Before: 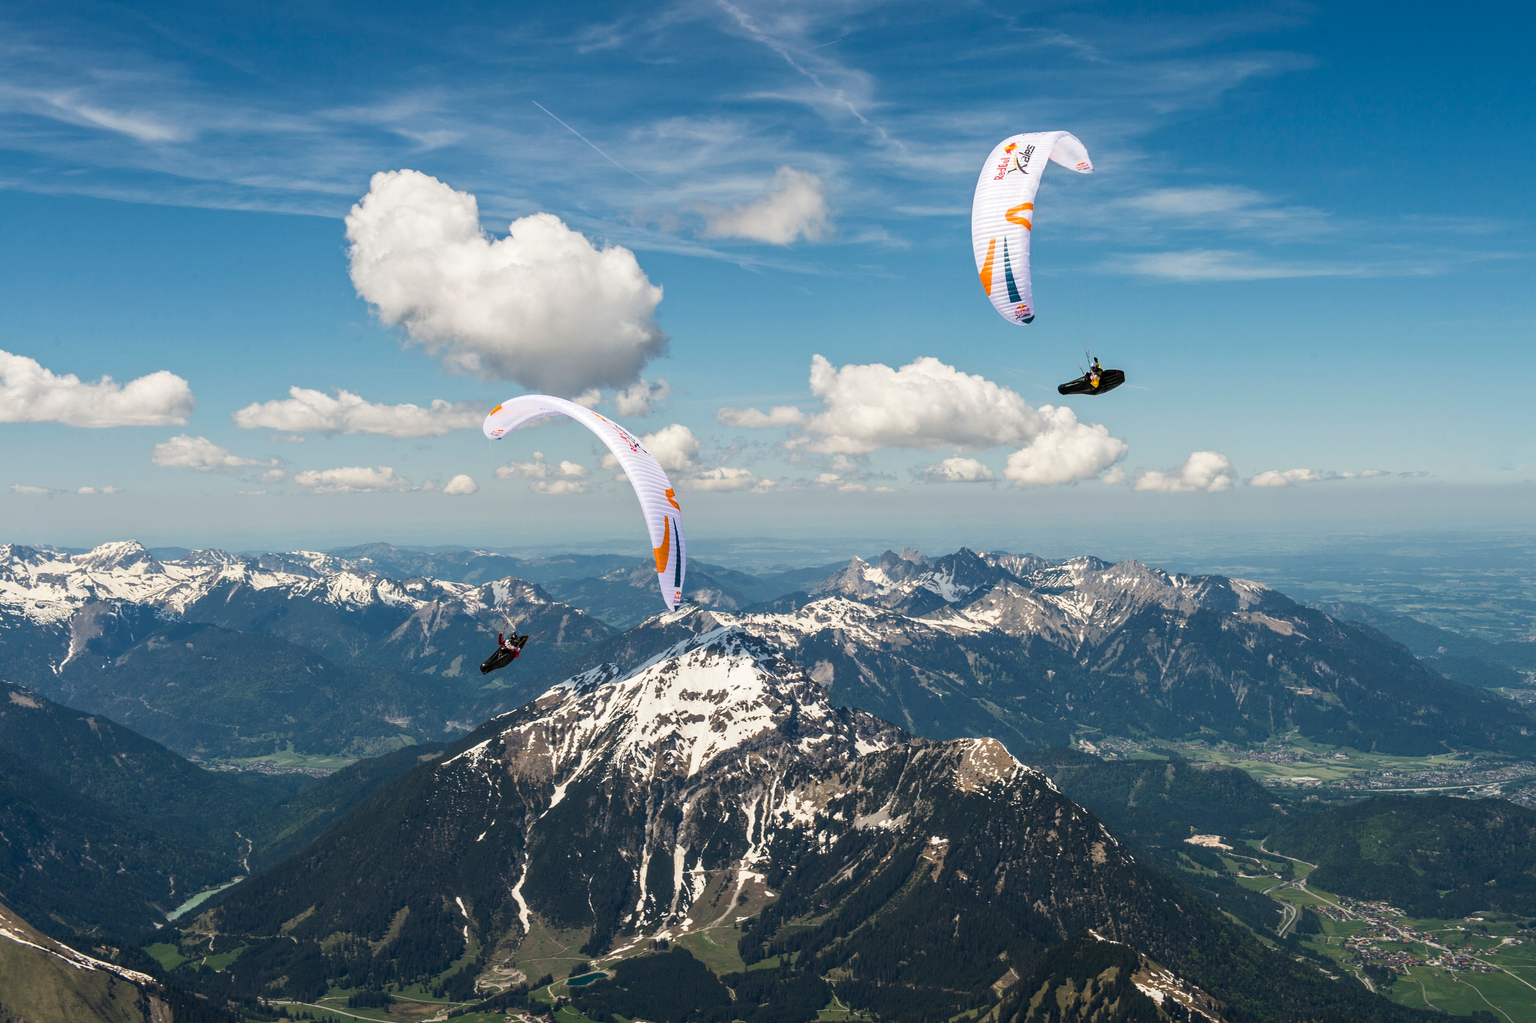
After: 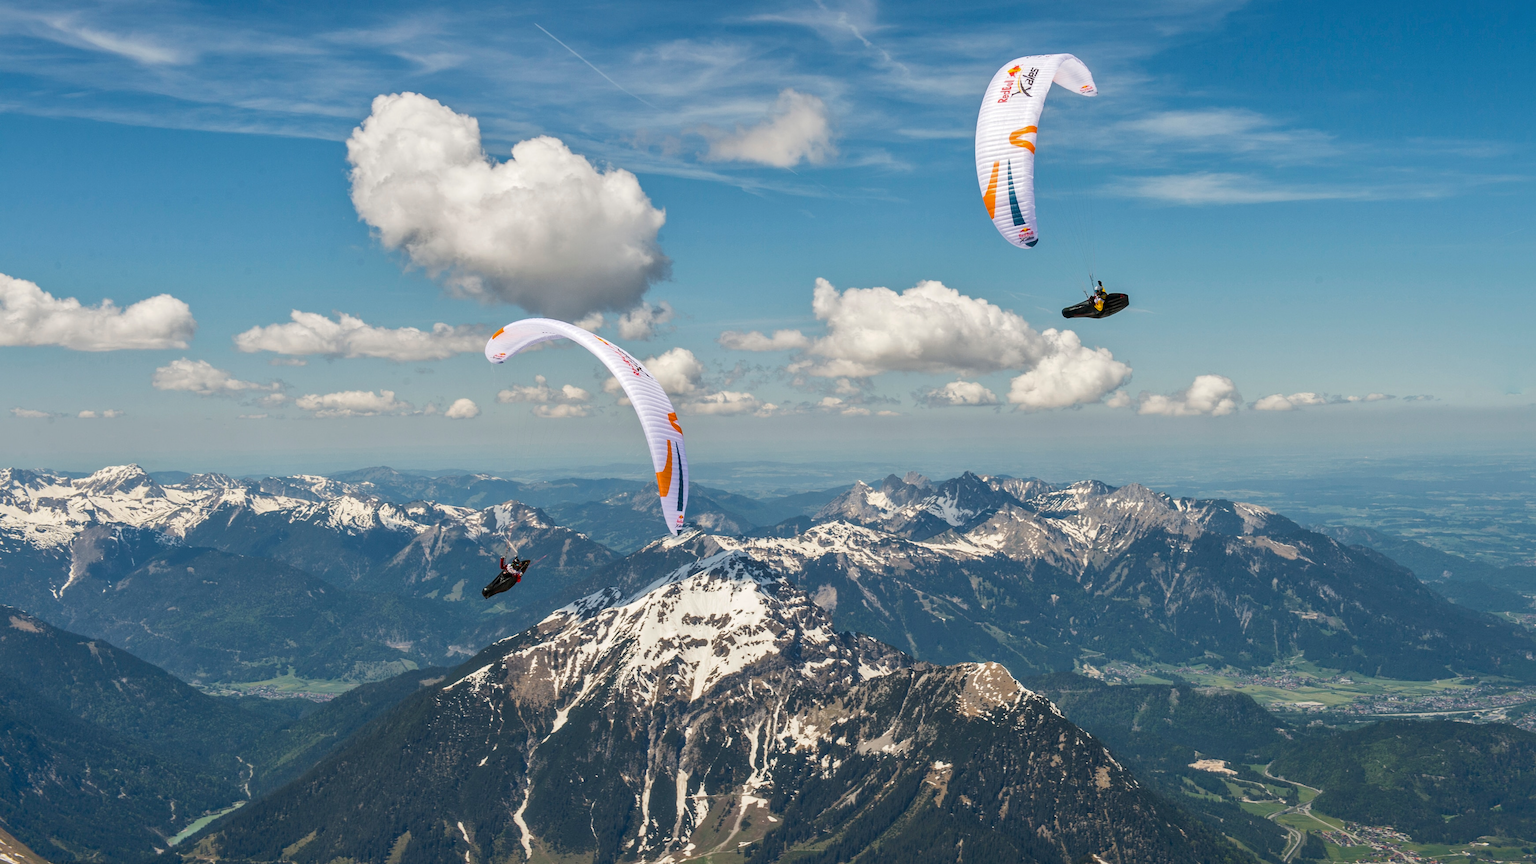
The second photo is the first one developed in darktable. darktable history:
shadows and highlights: on, module defaults
crop: top 7.625%, bottom 8.027%
